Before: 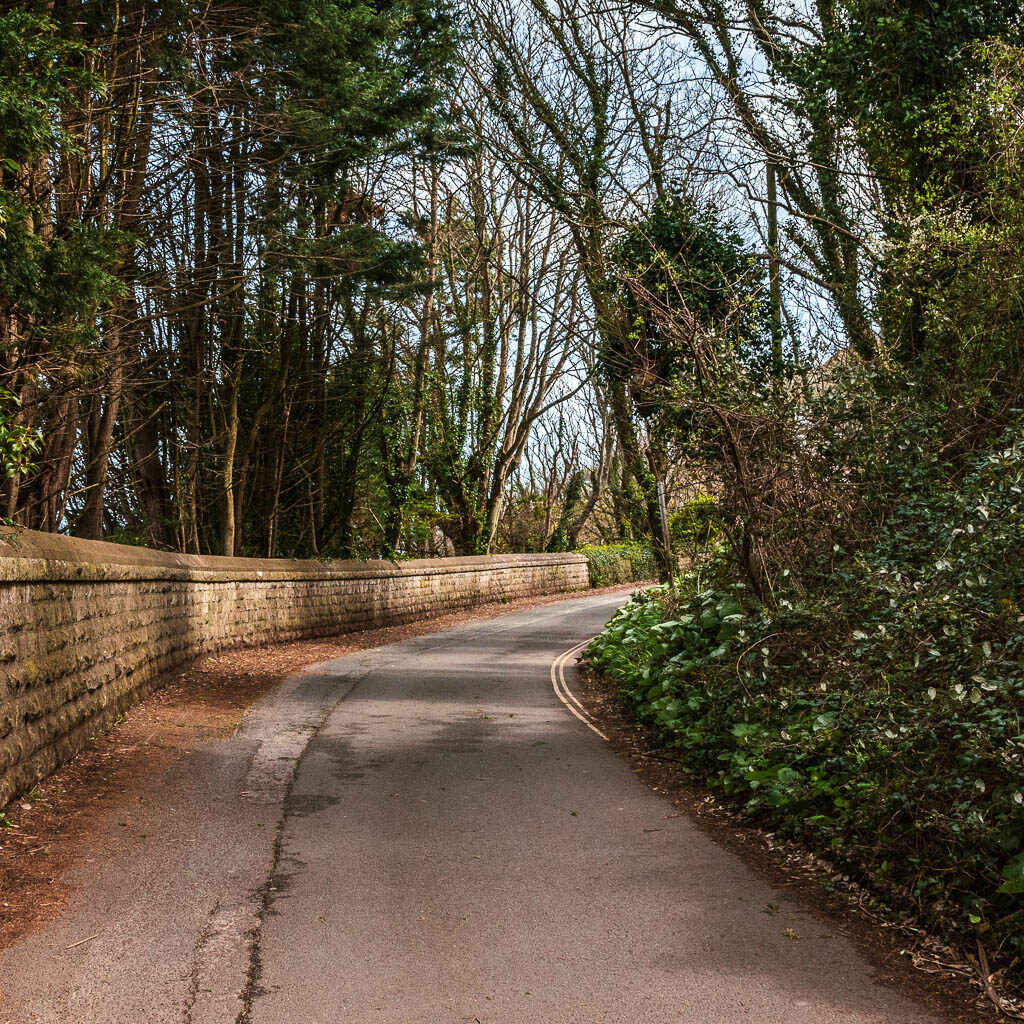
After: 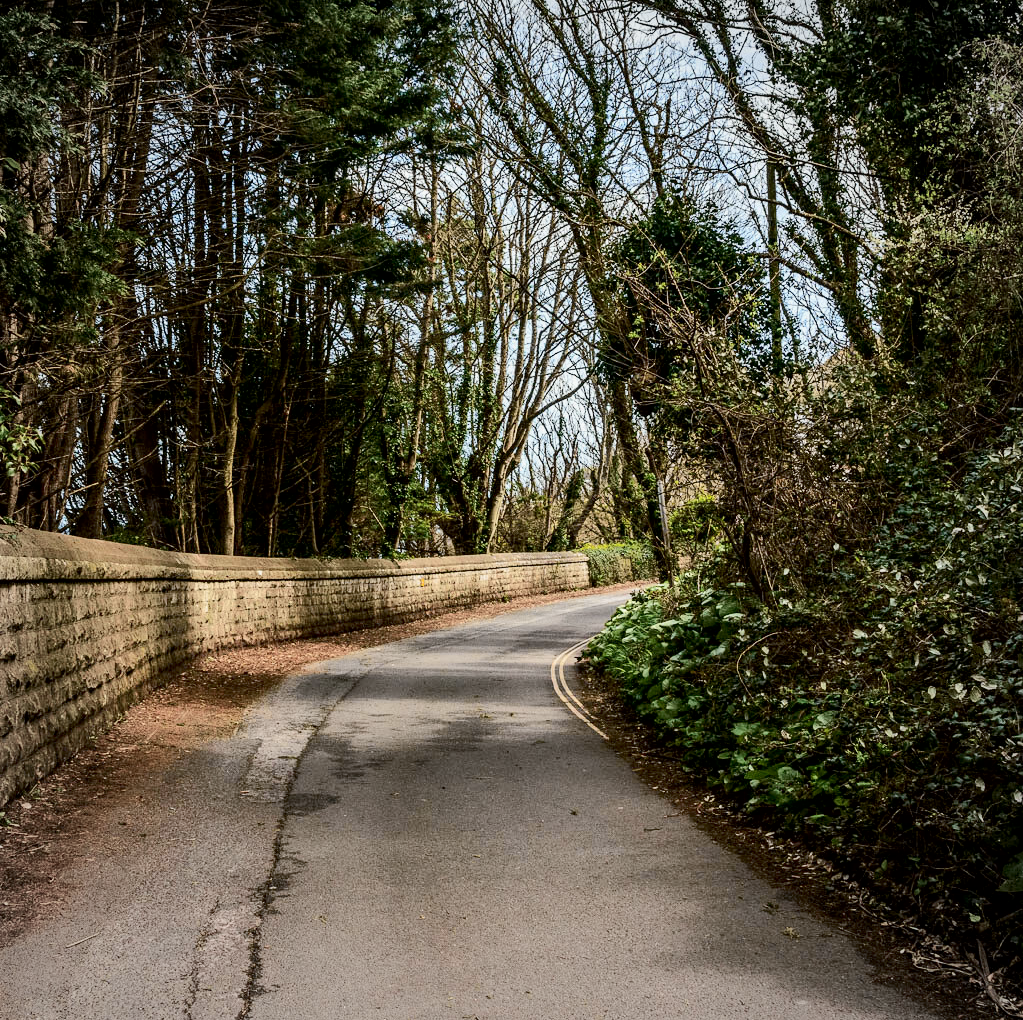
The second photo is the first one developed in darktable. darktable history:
crop: top 0.139%, bottom 0.166%
vignetting: brightness -0.278
exposure: black level correction 0.007, exposure 0.155 EV, compensate exposure bias true, compensate highlight preservation false
shadows and highlights: shadows -20.34, white point adjustment -1.95, highlights -34.97
tone curve: curves: ch0 [(0, 0) (0.078, 0.052) (0.236, 0.22) (0.427, 0.472) (0.508, 0.586) (0.654, 0.742) (0.793, 0.851) (0.994, 0.974)]; ch1 [(0, 0) (0.161, 0.092) (0.35, 0.33) (0.392, 0.392) (0.456, 0.456) (0.505, 0.502) (0.537, 0.518) (0.553, 0.534) (0.602, 0.579) (0.718, 0.718) (1, 1)]; ch2 [(0, 0) (0.346, 0.362) (0.411, 0.412) (0.502, 0.502) (0.531, 0.521) (0.586, 0.59) (0.621, 0.604) (1, 1)], color space Lab, independent channels, preserve colors none
